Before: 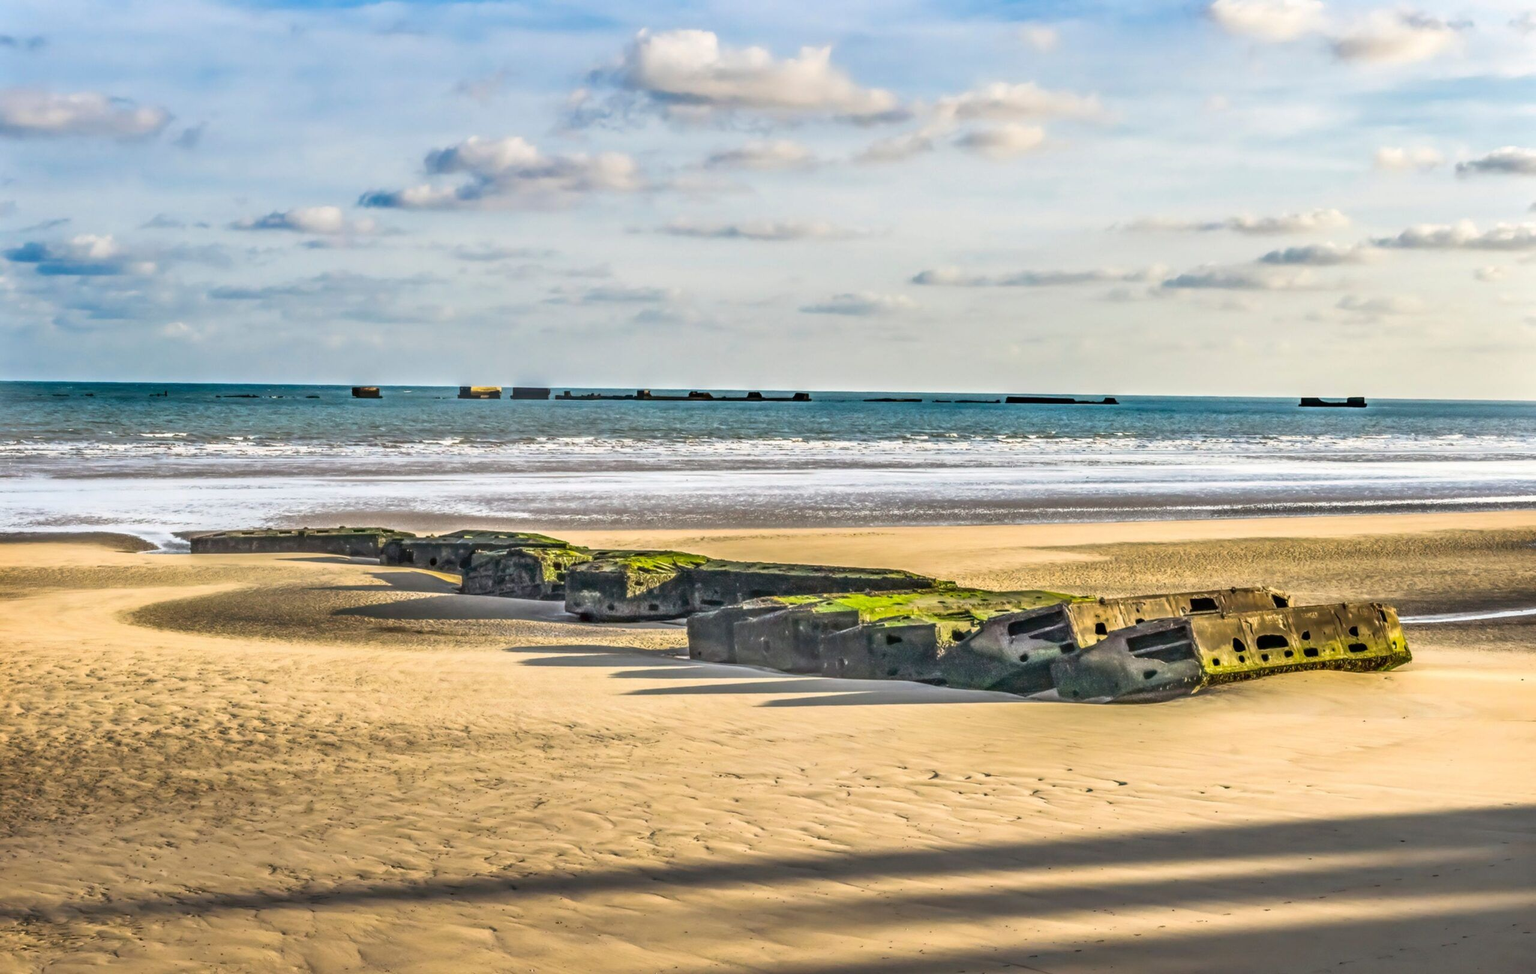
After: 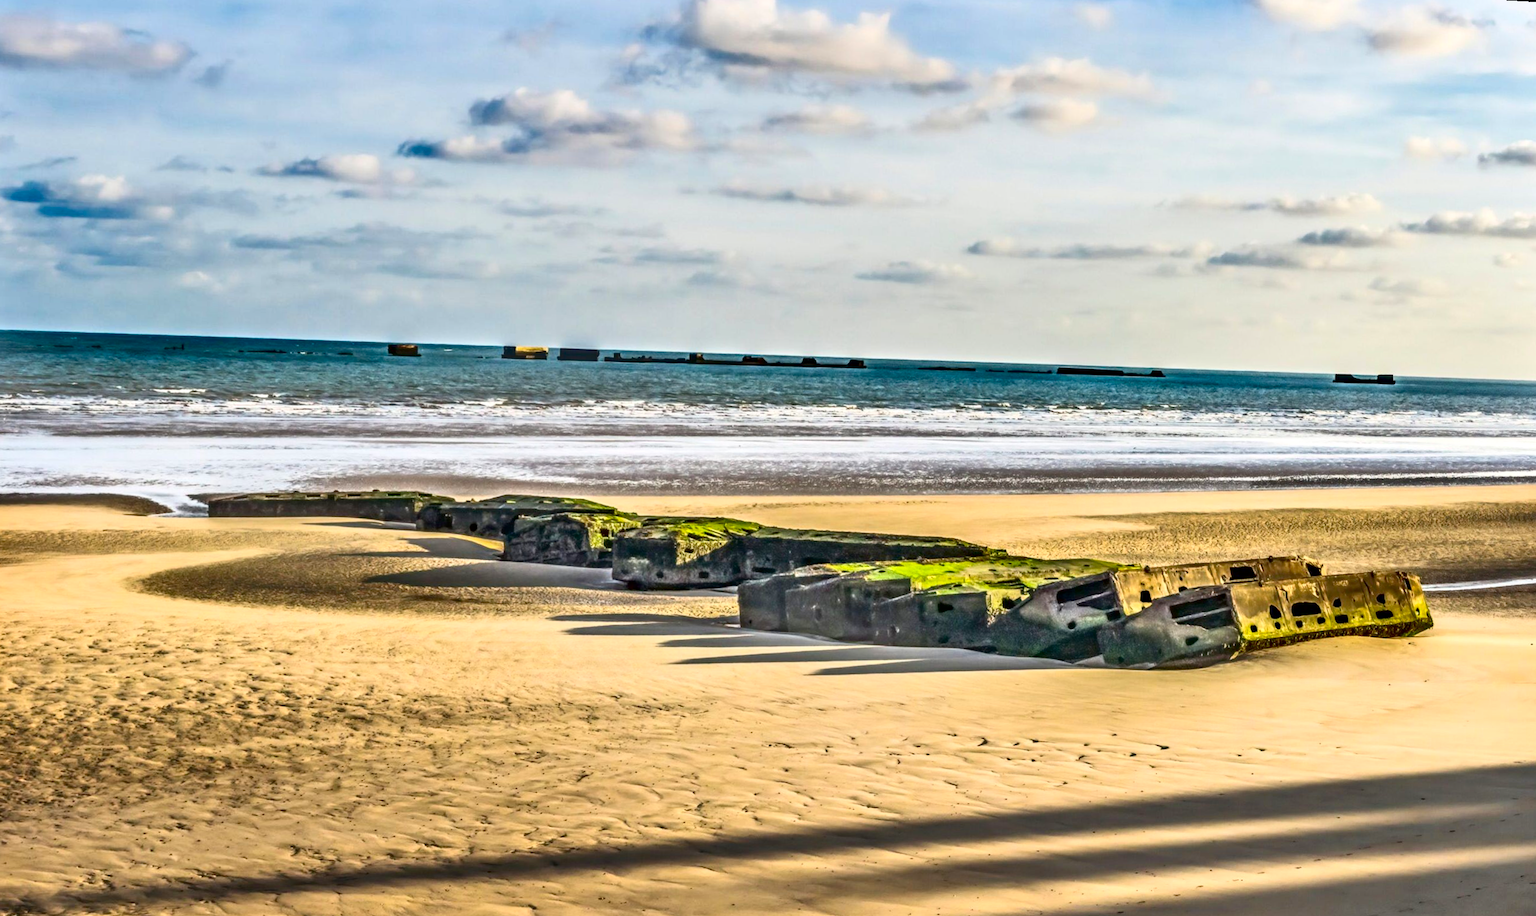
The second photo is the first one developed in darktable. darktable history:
contrast brightness saturation: contrast 0.24, brightness -0.24, saturation 0.14
tone equalizer: -7 EV 0.15 EV, -6 EV 0.6 EV, -5 EV 1.15 EV, -4 EV 1.33 EV, -3 EV 1.15 EV, -2 EV 0.6 EV, -1 EV 0.15 EV, mask exposure compensation -0.5 EV
rotate and perspective: rotation 0.679°, lens shift (horizontal) 0.136, crop left 0.009, crop right 0.991, crop top 0.078, crop bottom 0.95
